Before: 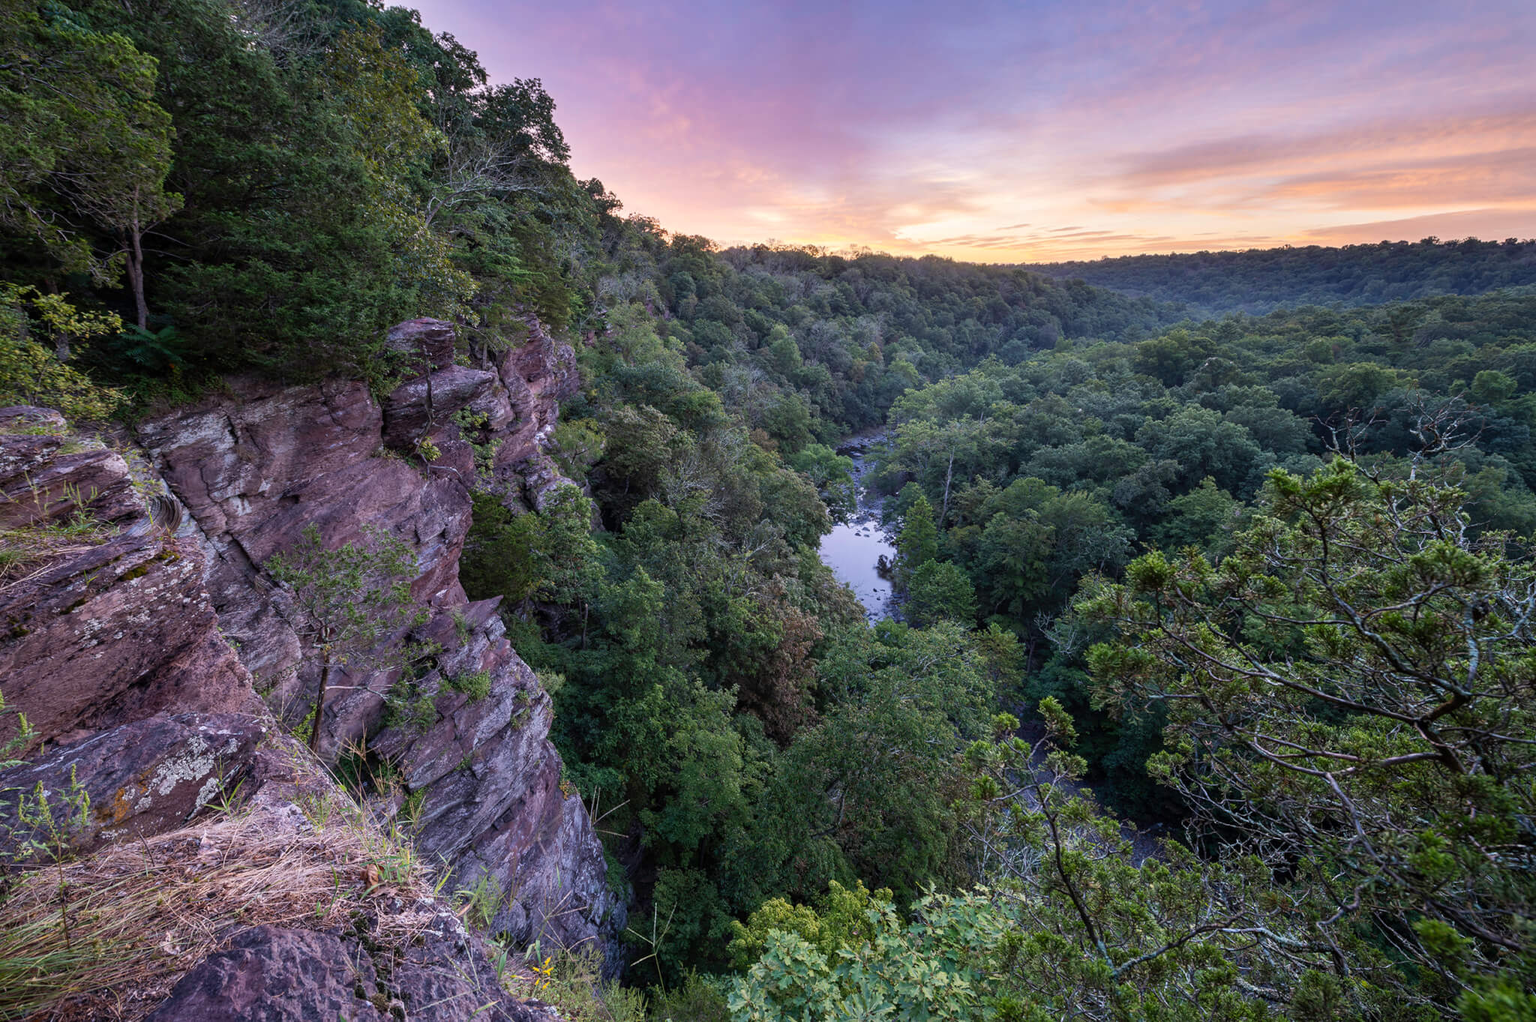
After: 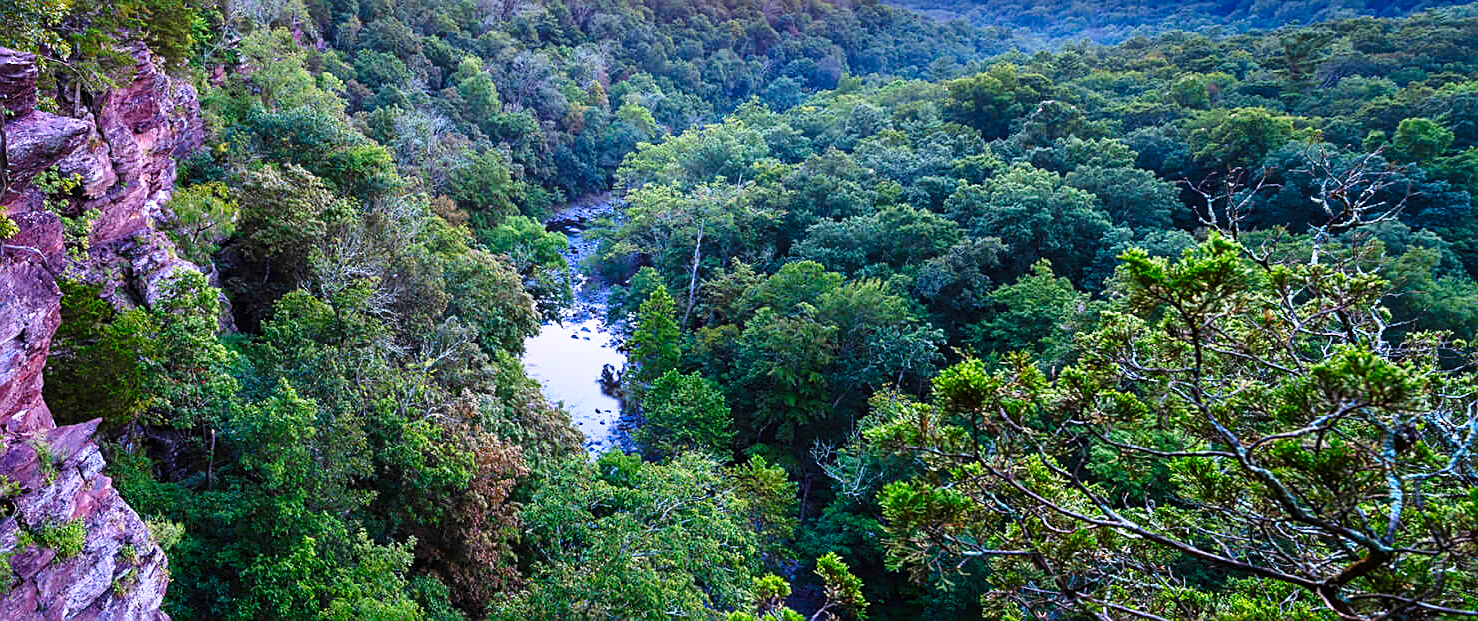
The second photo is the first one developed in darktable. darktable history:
sharpen: on, module defaults
crop and rotate: left 27.83%, top 27.604%, bottom 26.833%
contrast brightness saturation: saturation 0.498
base curve: curves: ch0 [(0, 0) (0.026, 0.03) (0.109, 0.232) (0.351, 0.748) (0.669, 0.968) (1, 1)], preserve colors none
